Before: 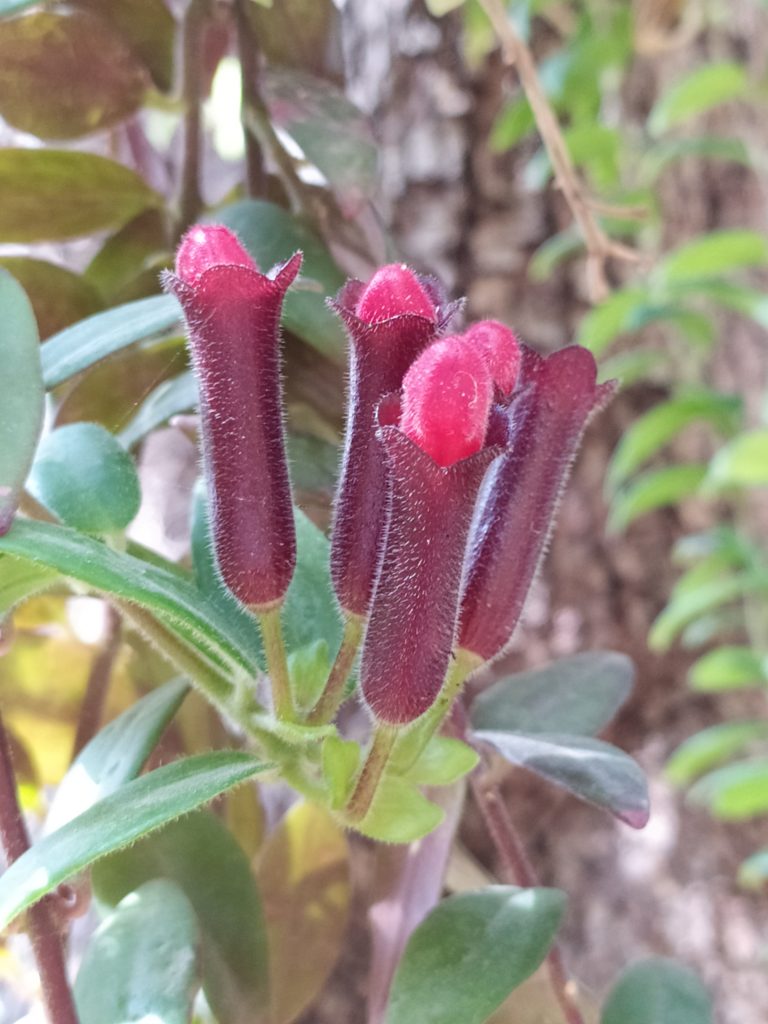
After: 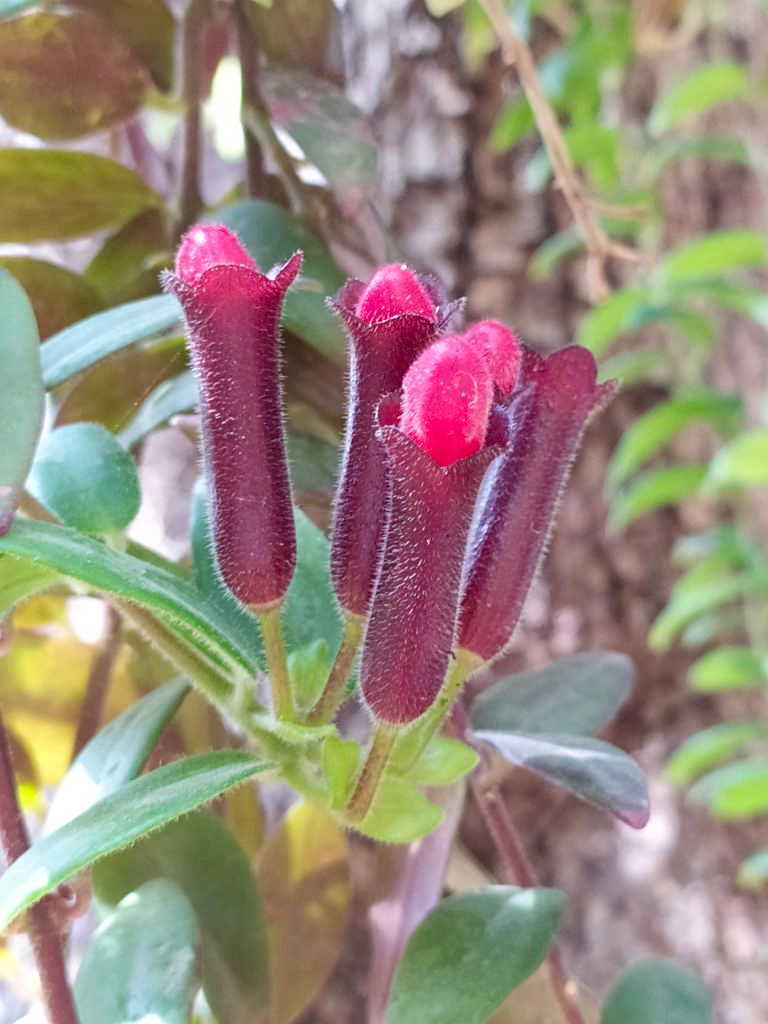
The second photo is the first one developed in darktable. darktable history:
contrast brightness saturation: contrast 0.043, saturation 0.163
sharpen: amount 0.208
